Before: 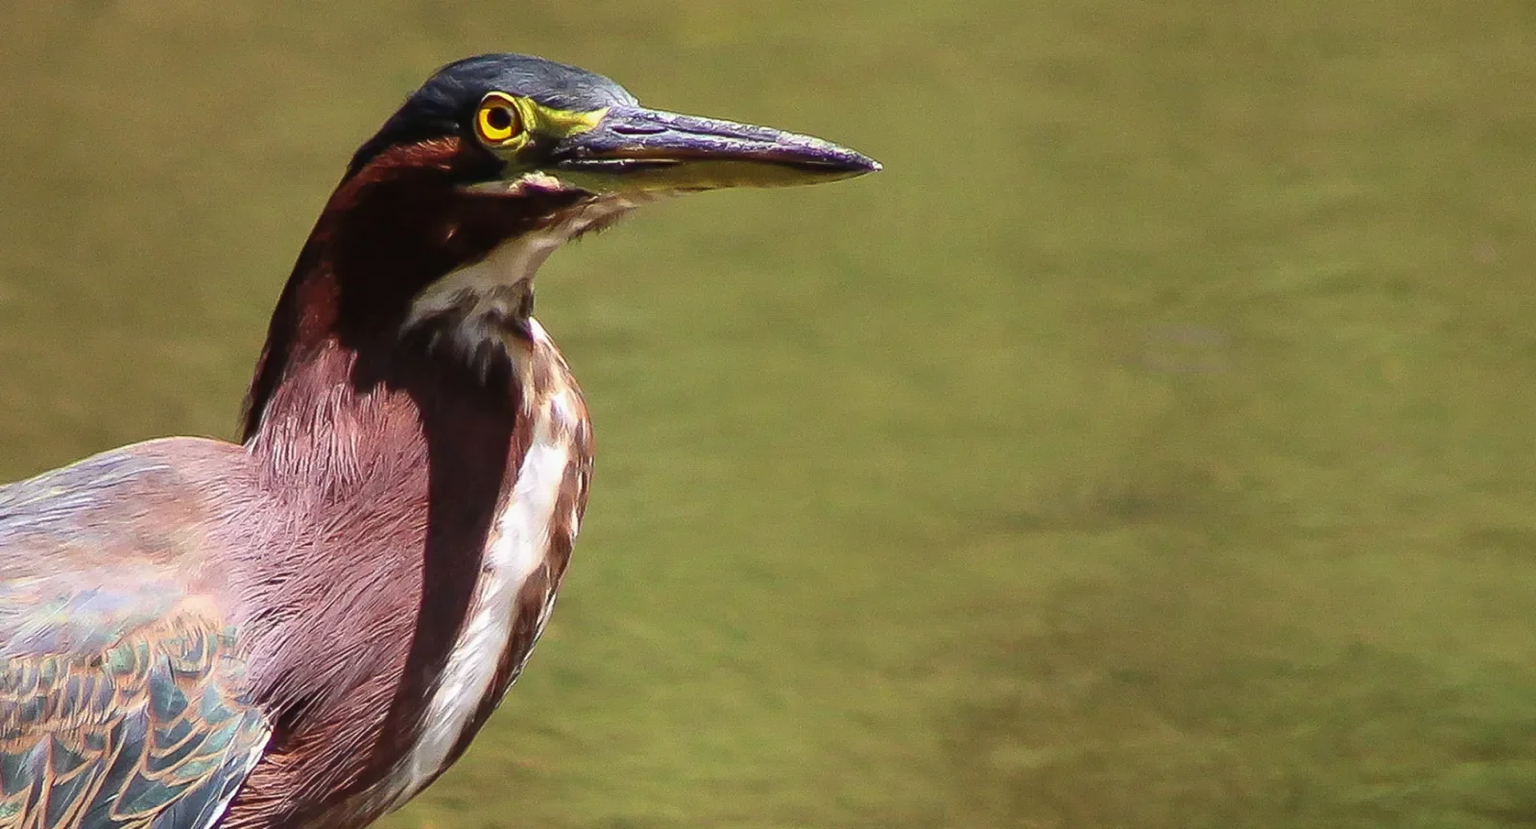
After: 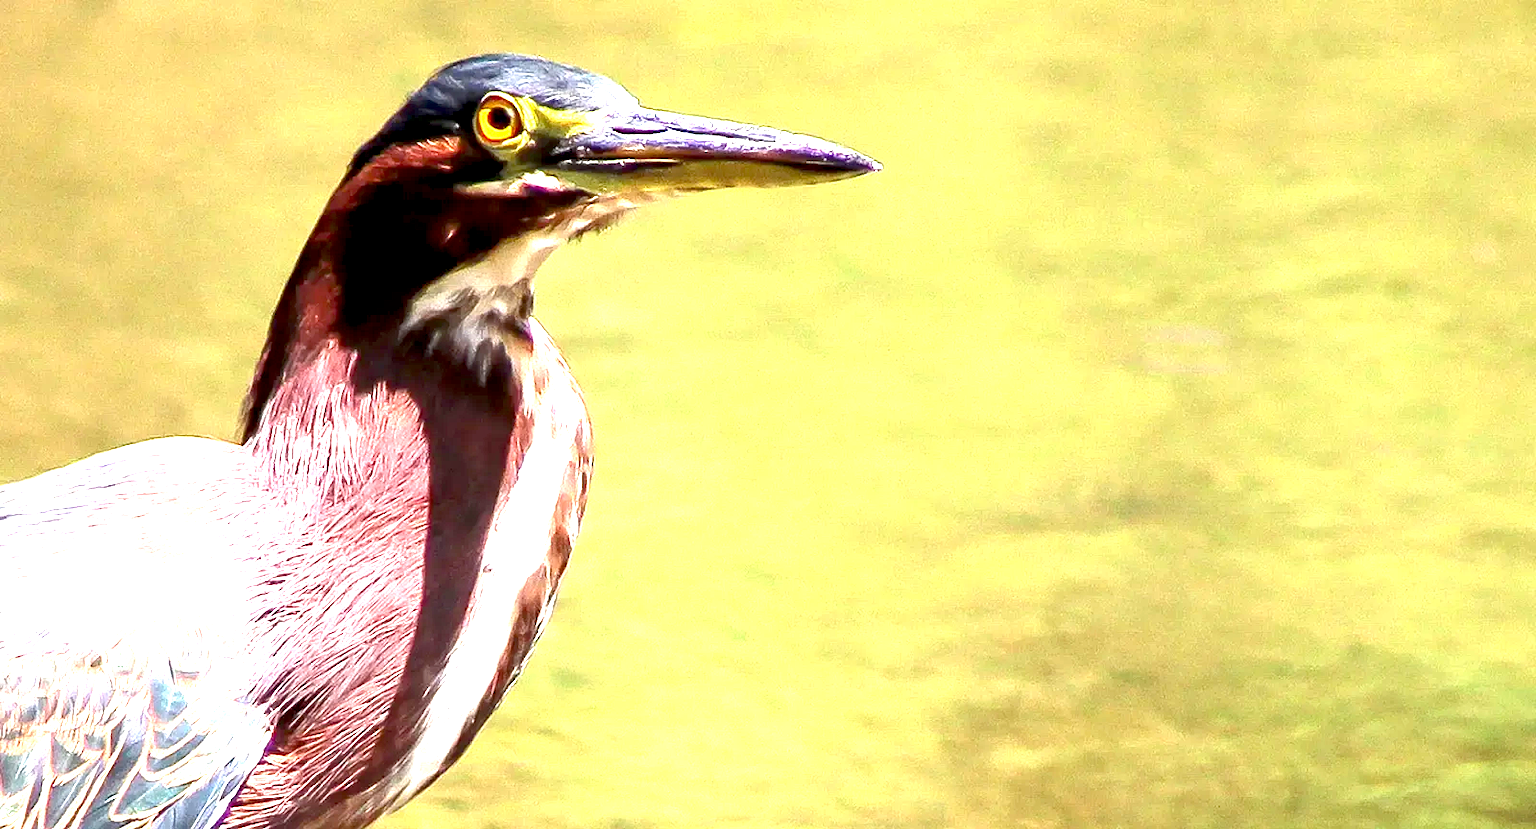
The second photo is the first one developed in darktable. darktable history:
exposure: black level correction 0.005, exposure 2.084 EV, compensate highlight preservation false
contrast equalizer: octaves 7, y [[0.6 ×6], [0.55 ×6], [0 ×6], [0 ×6], [0 ×6]], mix 0.3
